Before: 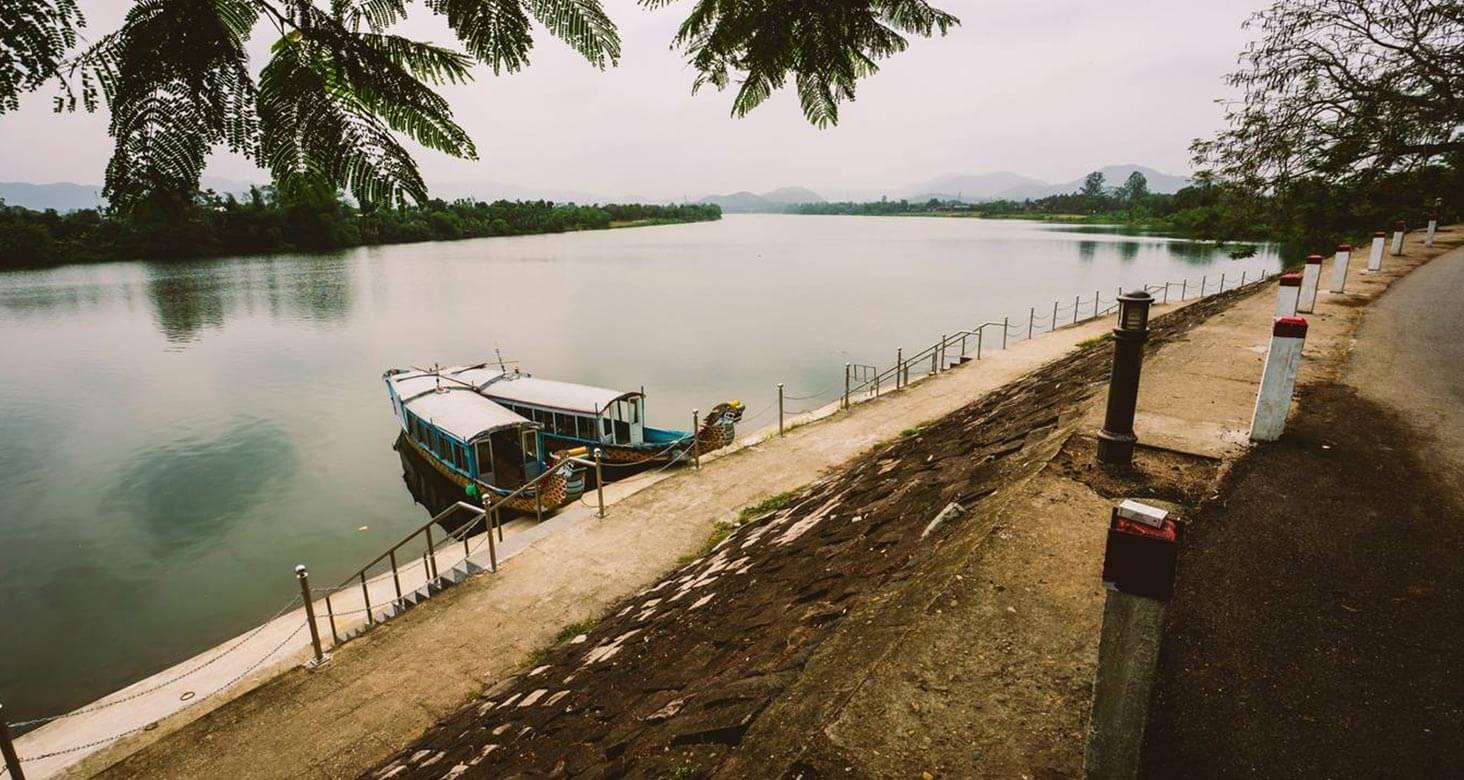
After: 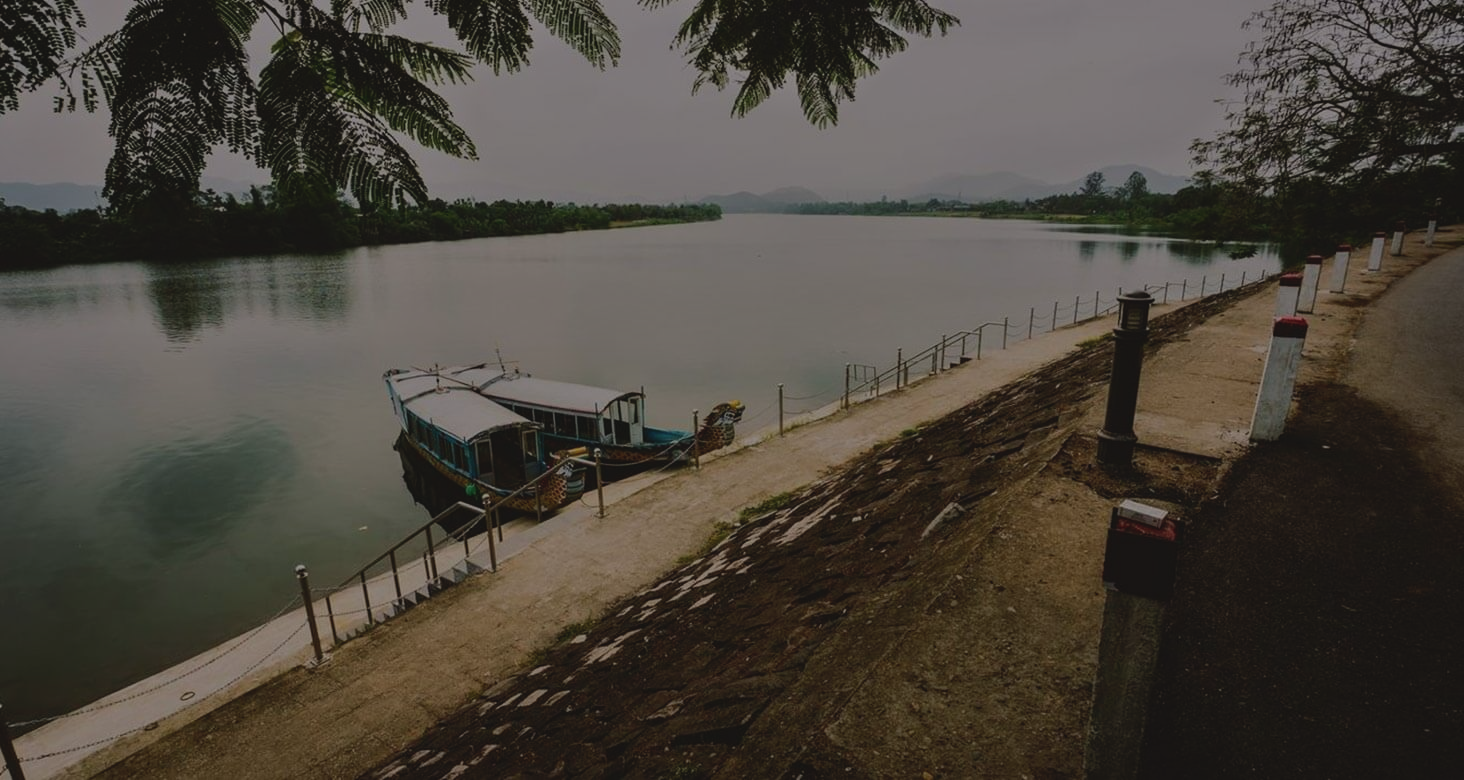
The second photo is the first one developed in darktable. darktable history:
tone equalizer: -8 EV -2 EV, -7 EV -2 EV, -6 EV -2 EV, -5 EV -2 EV, -4 EV -2 EV, -3 EV -2 EV, -2 EV -2 EV, -1 EV -1.63 EV, +0 EV -2 EV
contrast brightness saturation: contrast -0.1, saturation -0.1
